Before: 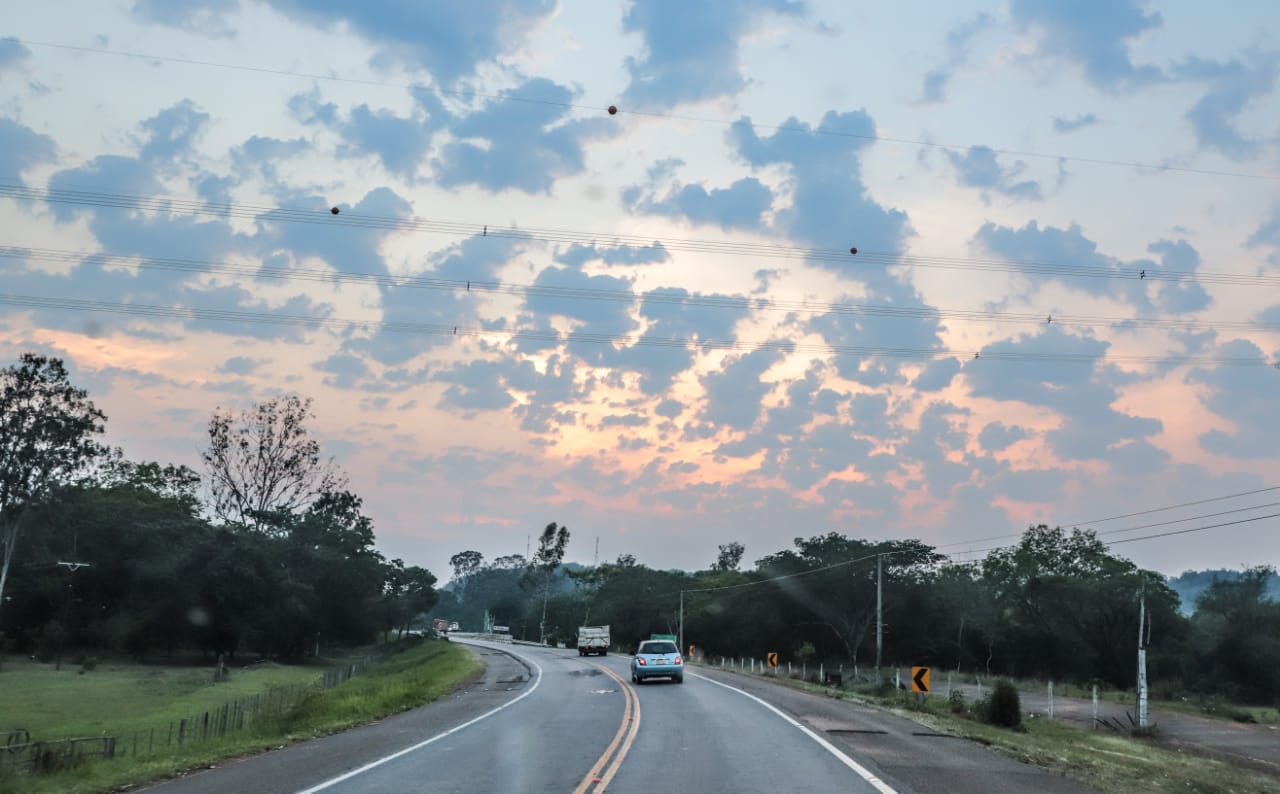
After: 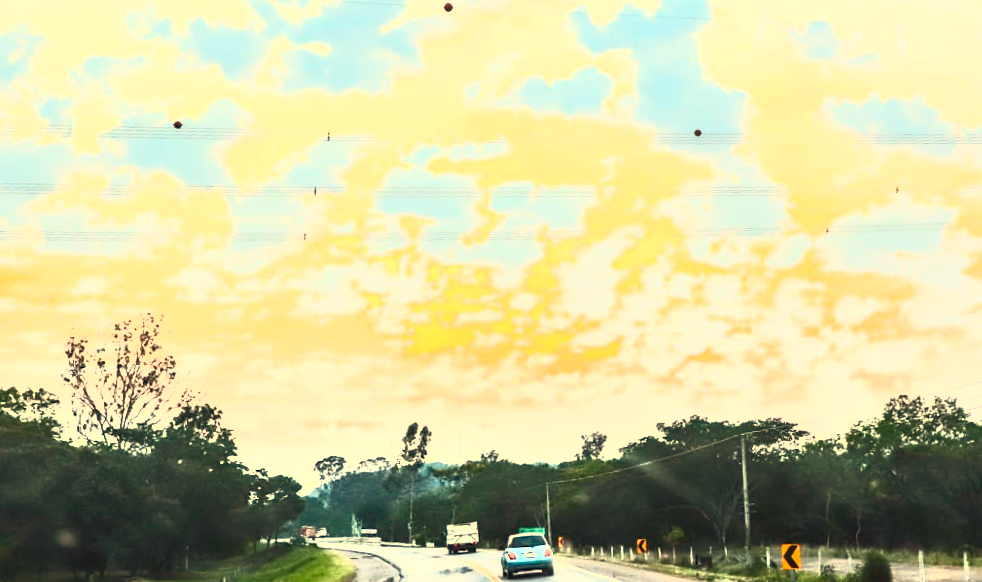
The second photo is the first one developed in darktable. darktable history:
graduated density: on, module defaults
crop and rotate: left 10.071%, top 10.071%, right 10.02%, bottom 10.02%
exposure: exposure 0.178 EV, compensate exposure bias true, compensate highlight preservation false
contrast brightness saturation: contrast 1, brightness 1, saturation 1
white balance: red 1.123, blue 0.83
local contrast: mode bilateral grid, contrast 25, coarseness 60, detail 151%, midtone range 0.2
rotate and perspective: rotation -3.52°, crop left 0.036, crop right 0.964, crop top 0.081, crop bottom 0.919
